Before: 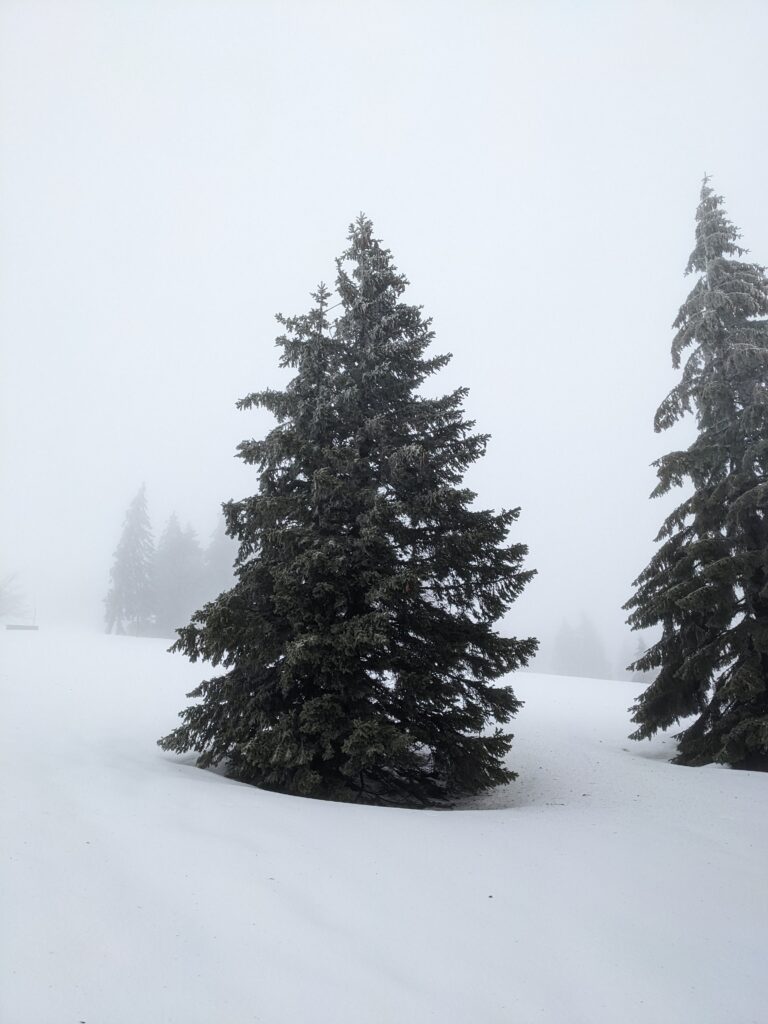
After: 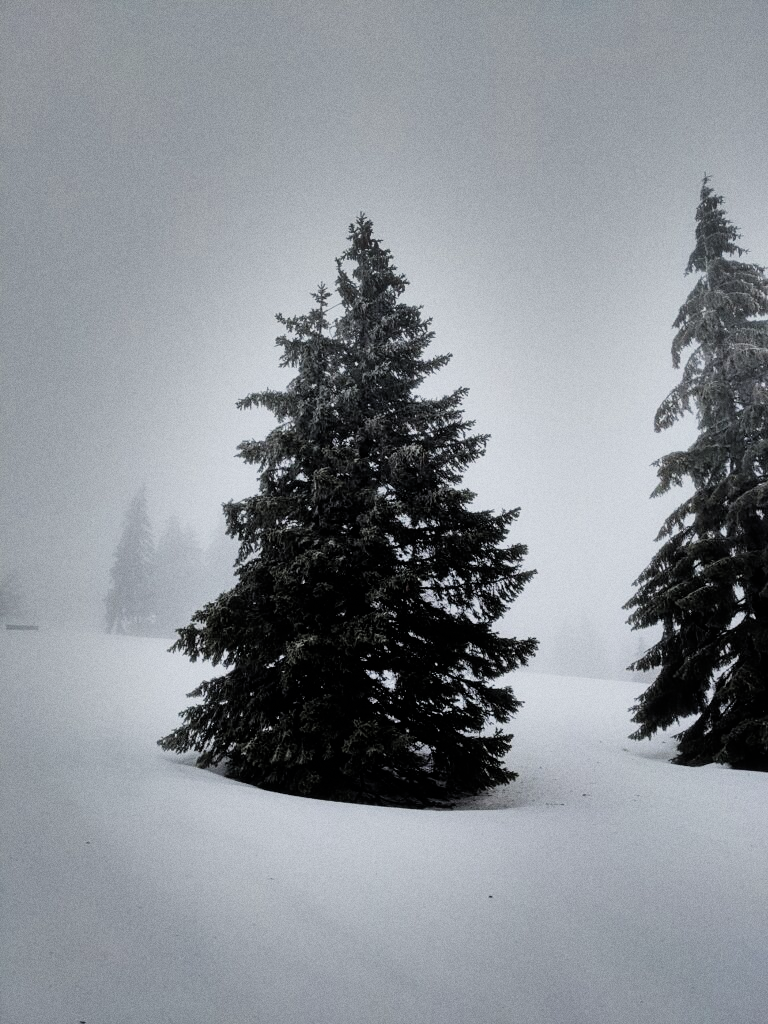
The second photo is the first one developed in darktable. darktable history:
shadows and highlights: shadows 24.5, highlights -78.15, soften with gaussian
grain: coarseness 0.47 ISO
filmic rgb: black relative exposure -5 EV, hardness 2.88, contrast 1.3
